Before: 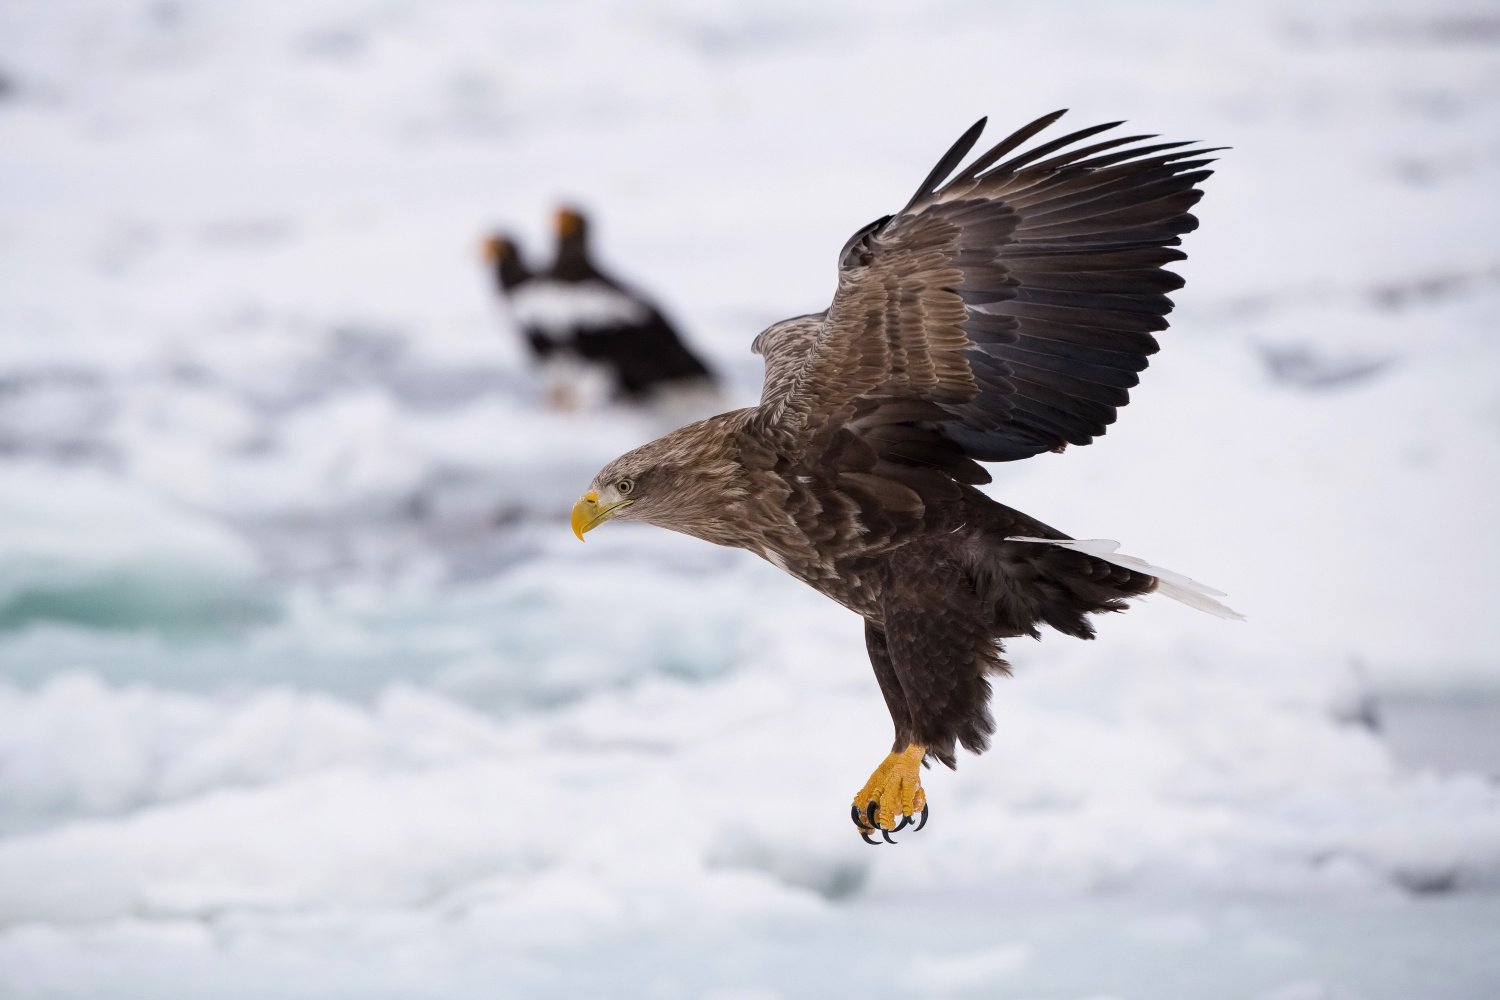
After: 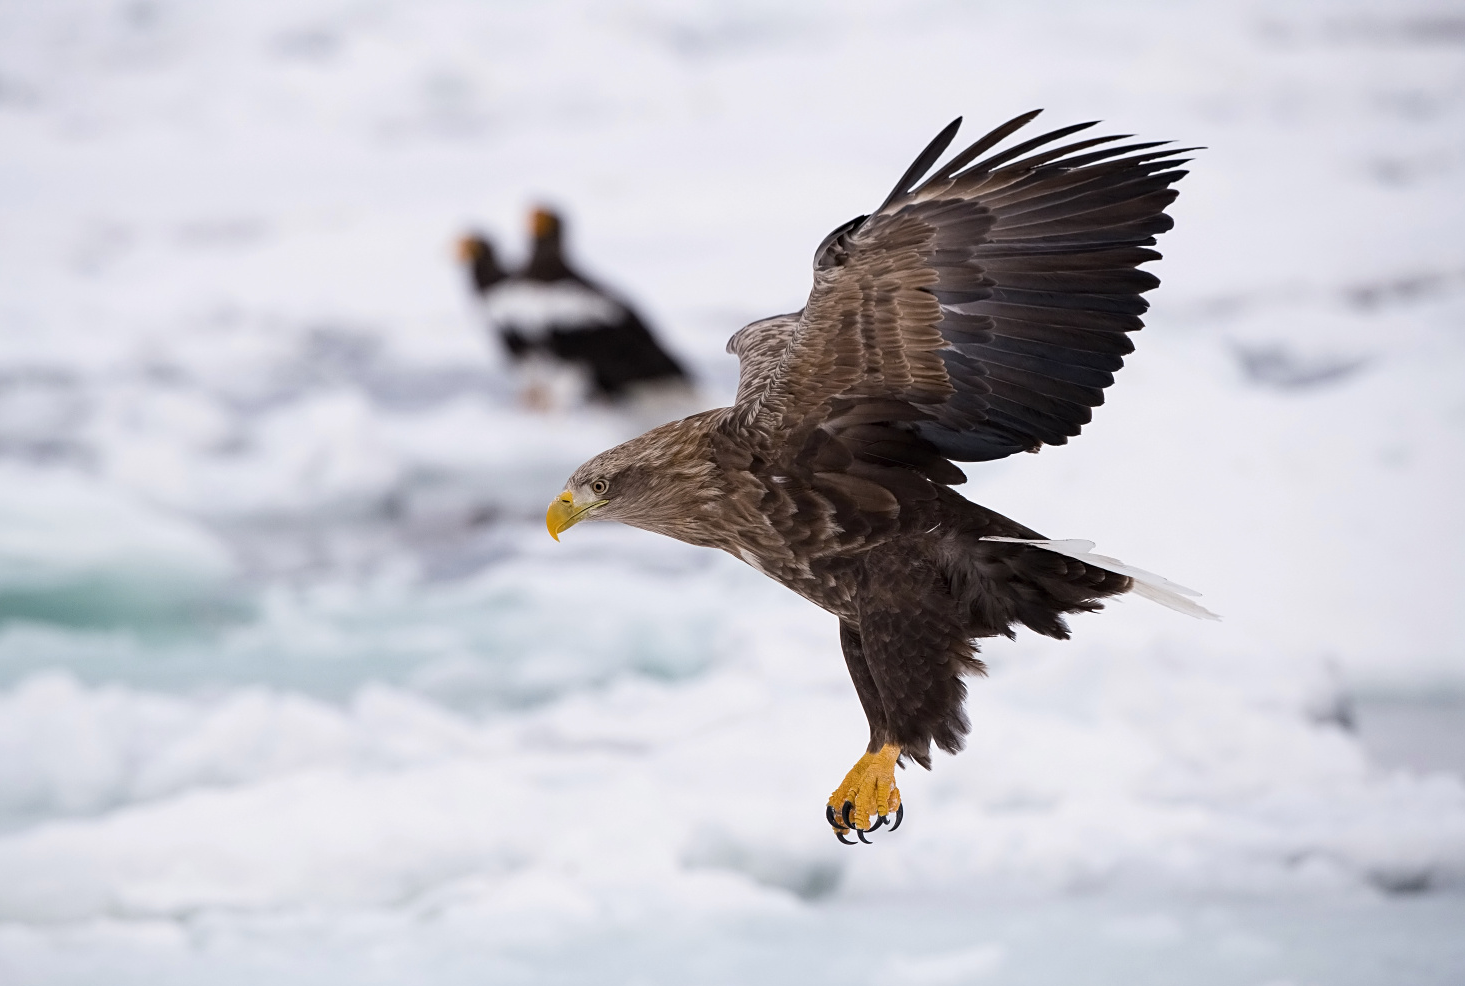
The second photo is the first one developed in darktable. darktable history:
crop and rotate: left 1.762%, right 0.528%, bottom 1.337%
sharpen: amount 0.214
